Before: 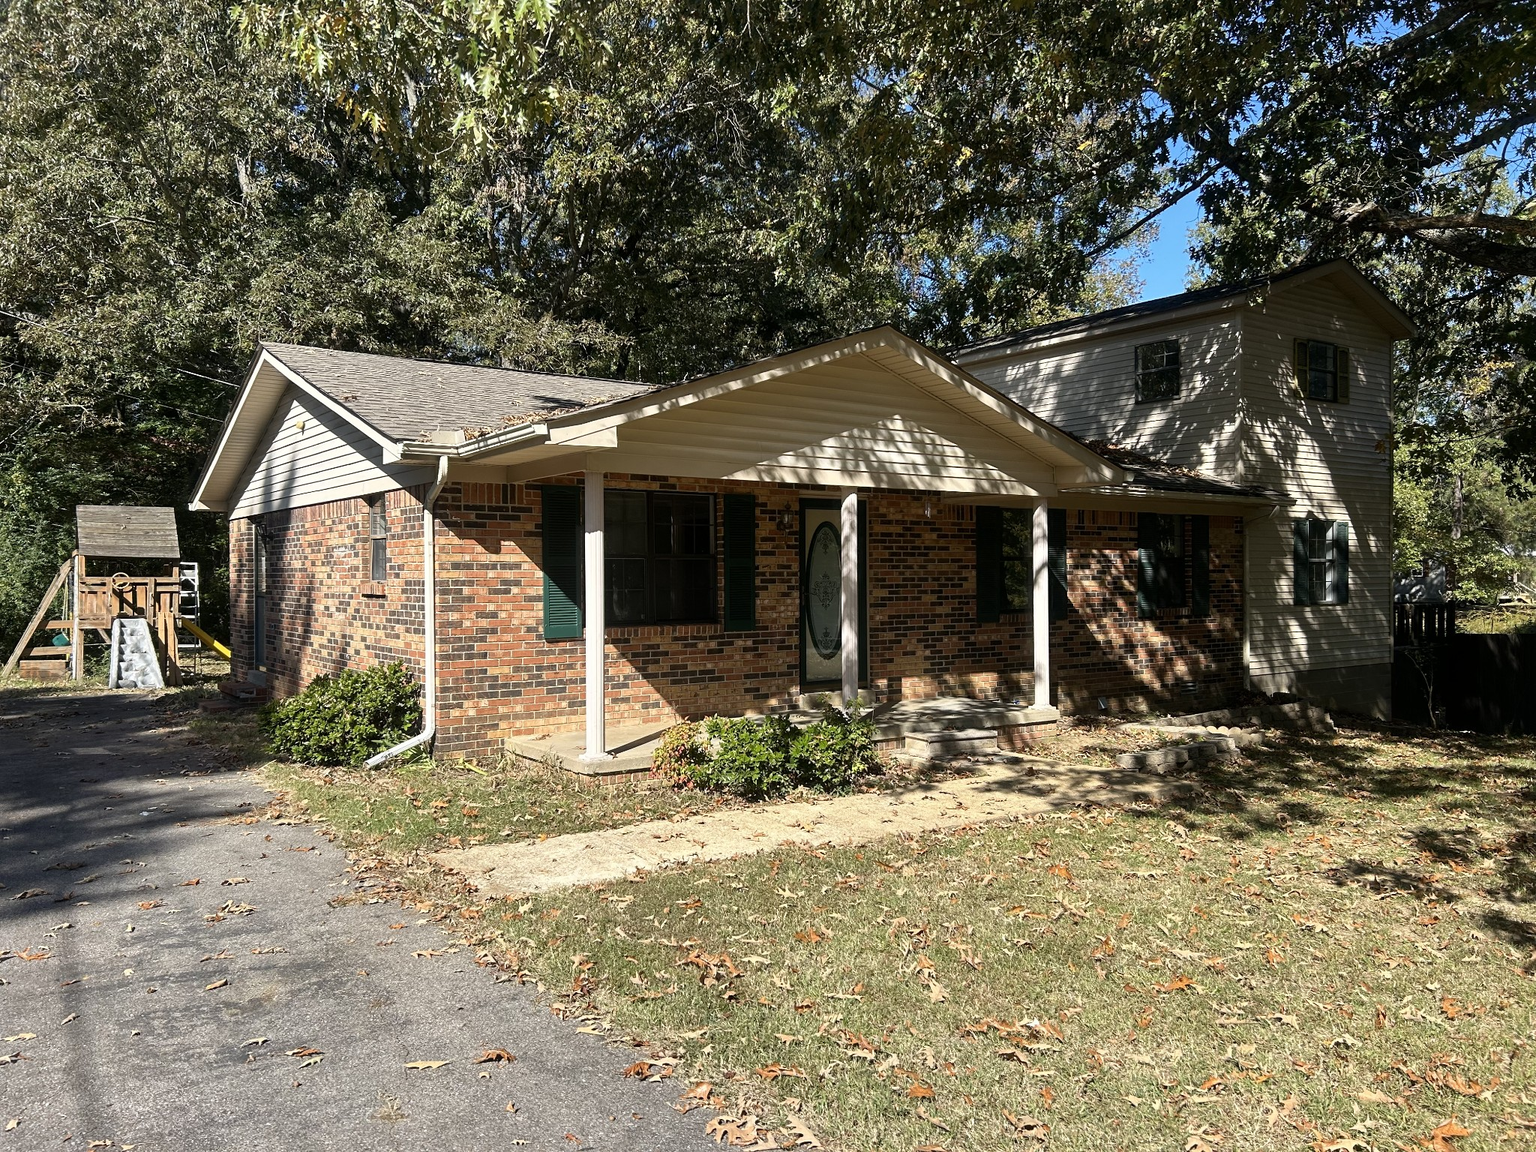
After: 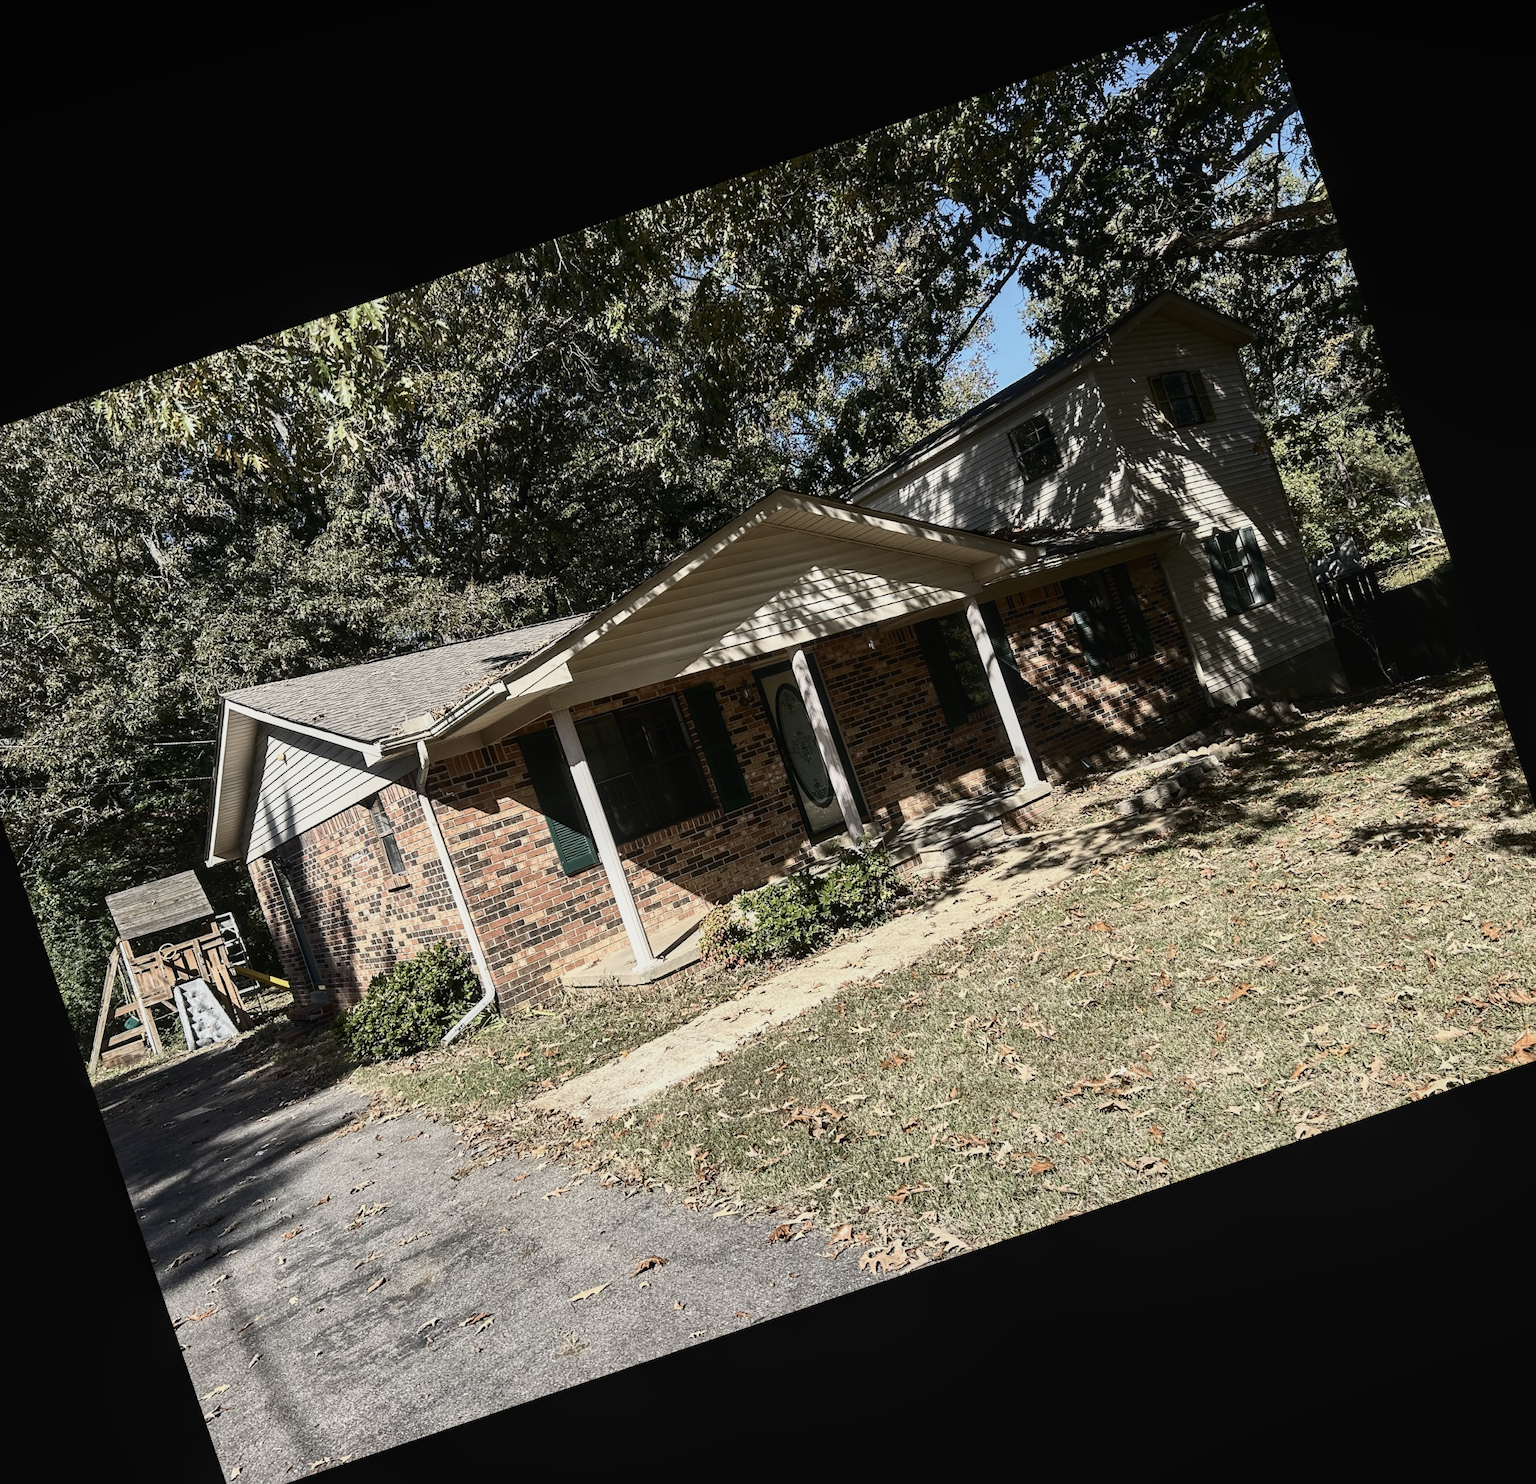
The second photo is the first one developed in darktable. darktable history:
local contrast: detail 109%
crop and rotate: angle 18.7°, left 6.787%, right 4.349%, bottom 1.105%
contrast brightness saturation: contrast 0.245, saturation -0.315
